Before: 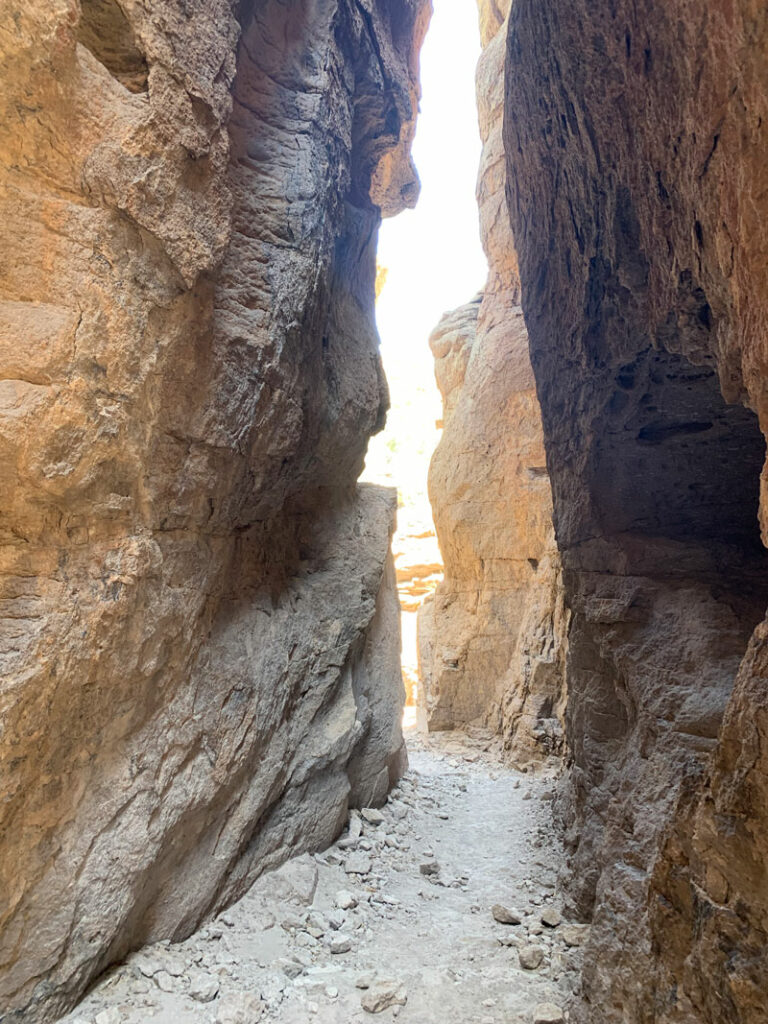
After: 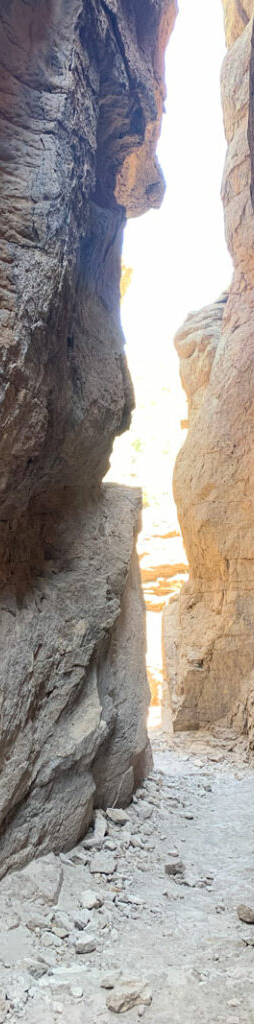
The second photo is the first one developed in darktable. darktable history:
crop: left 33.223%, right 33.698%
